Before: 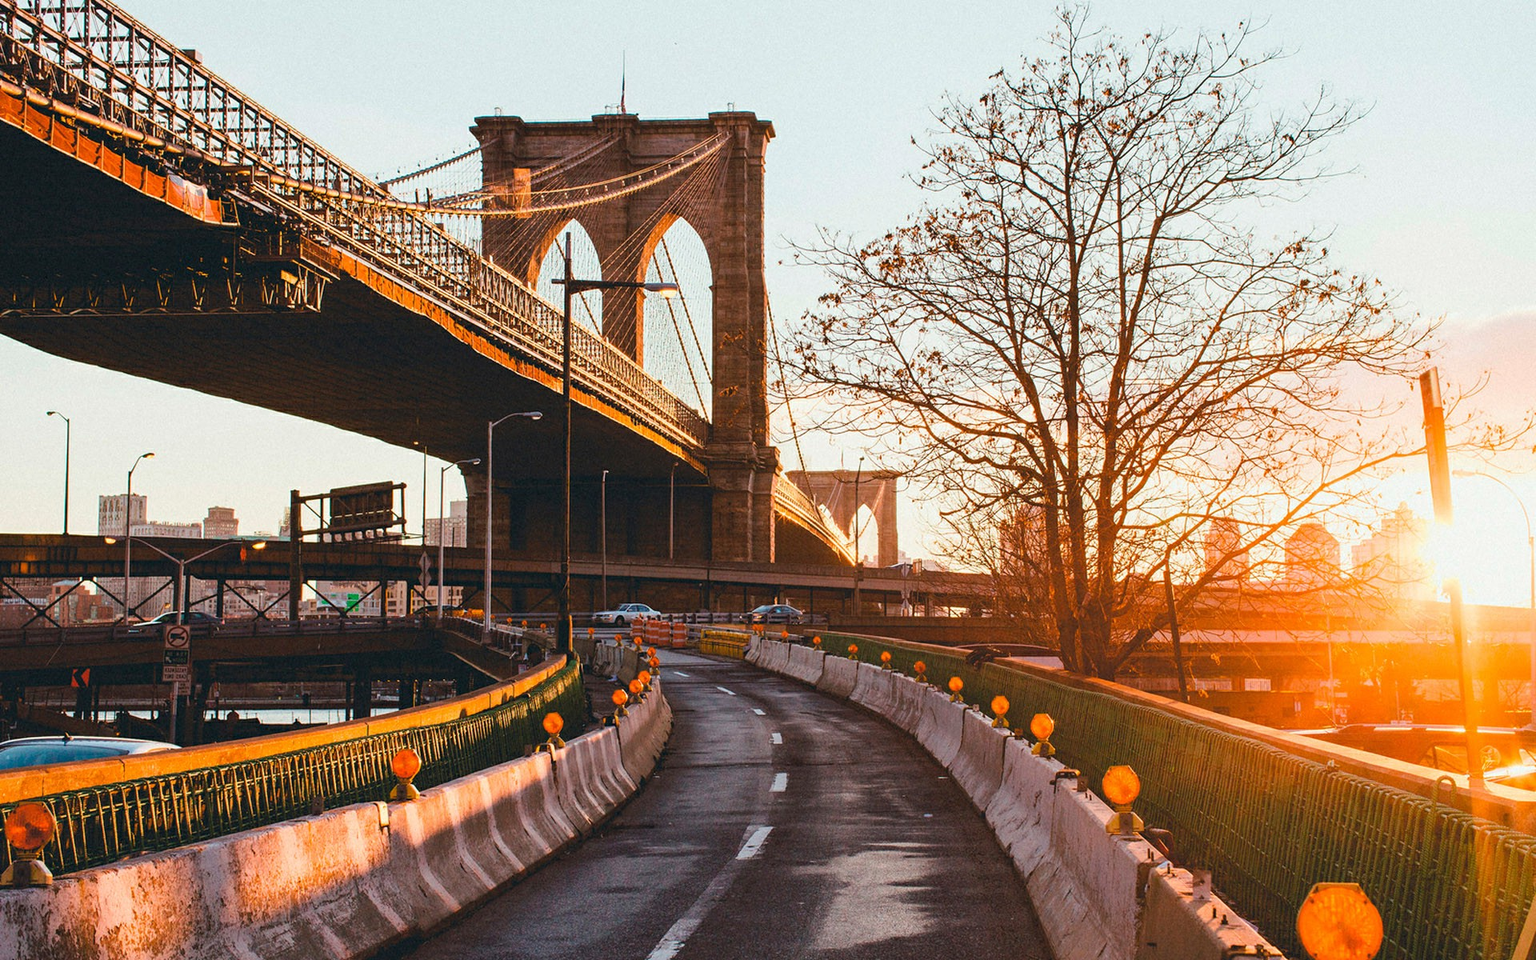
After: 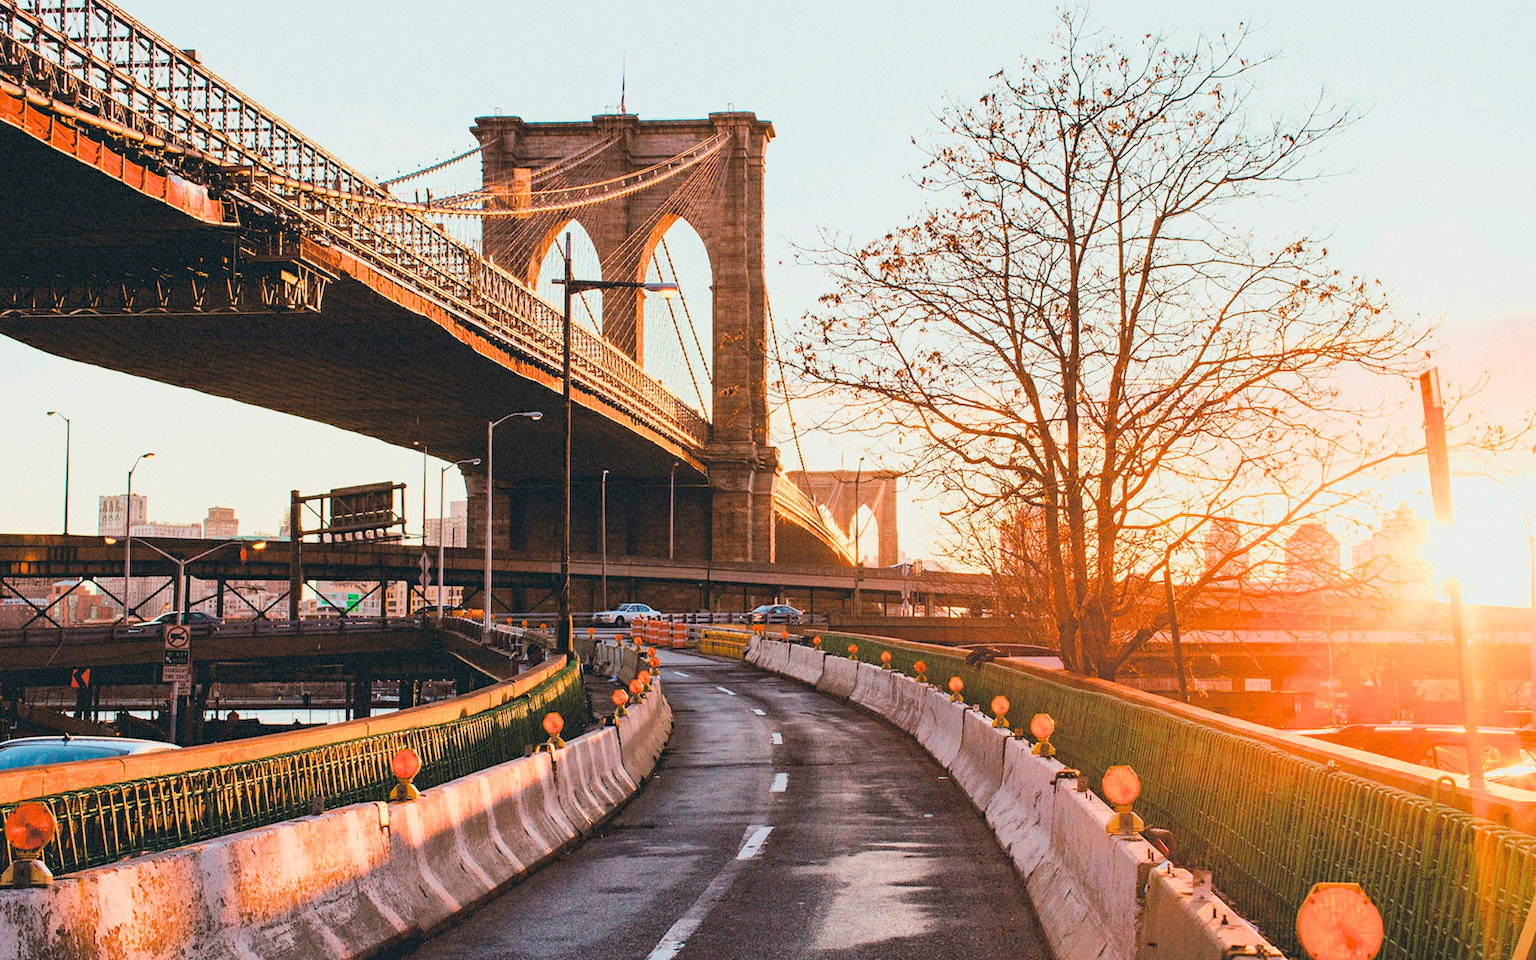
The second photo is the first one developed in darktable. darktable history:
exposure: exposure 1 EV, compensate highlight preservation false
filmic rgb: black relative exposure -7.65 EV, white relative exposure 4.56 EV, hardness 3.61, color science v6 (2022)
